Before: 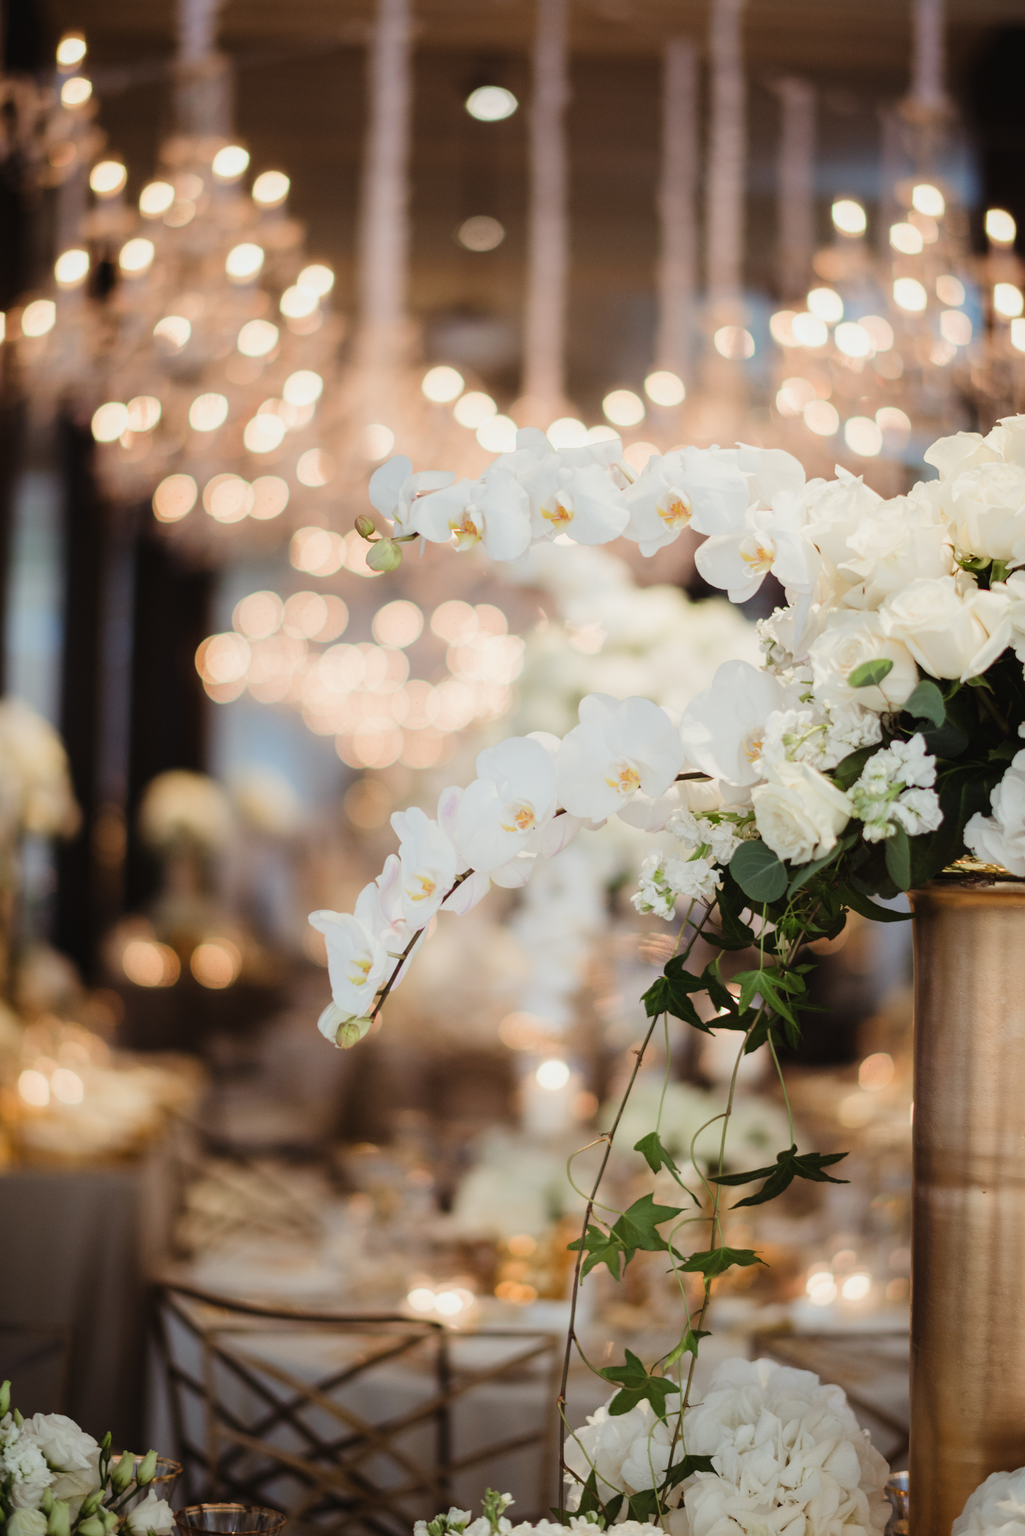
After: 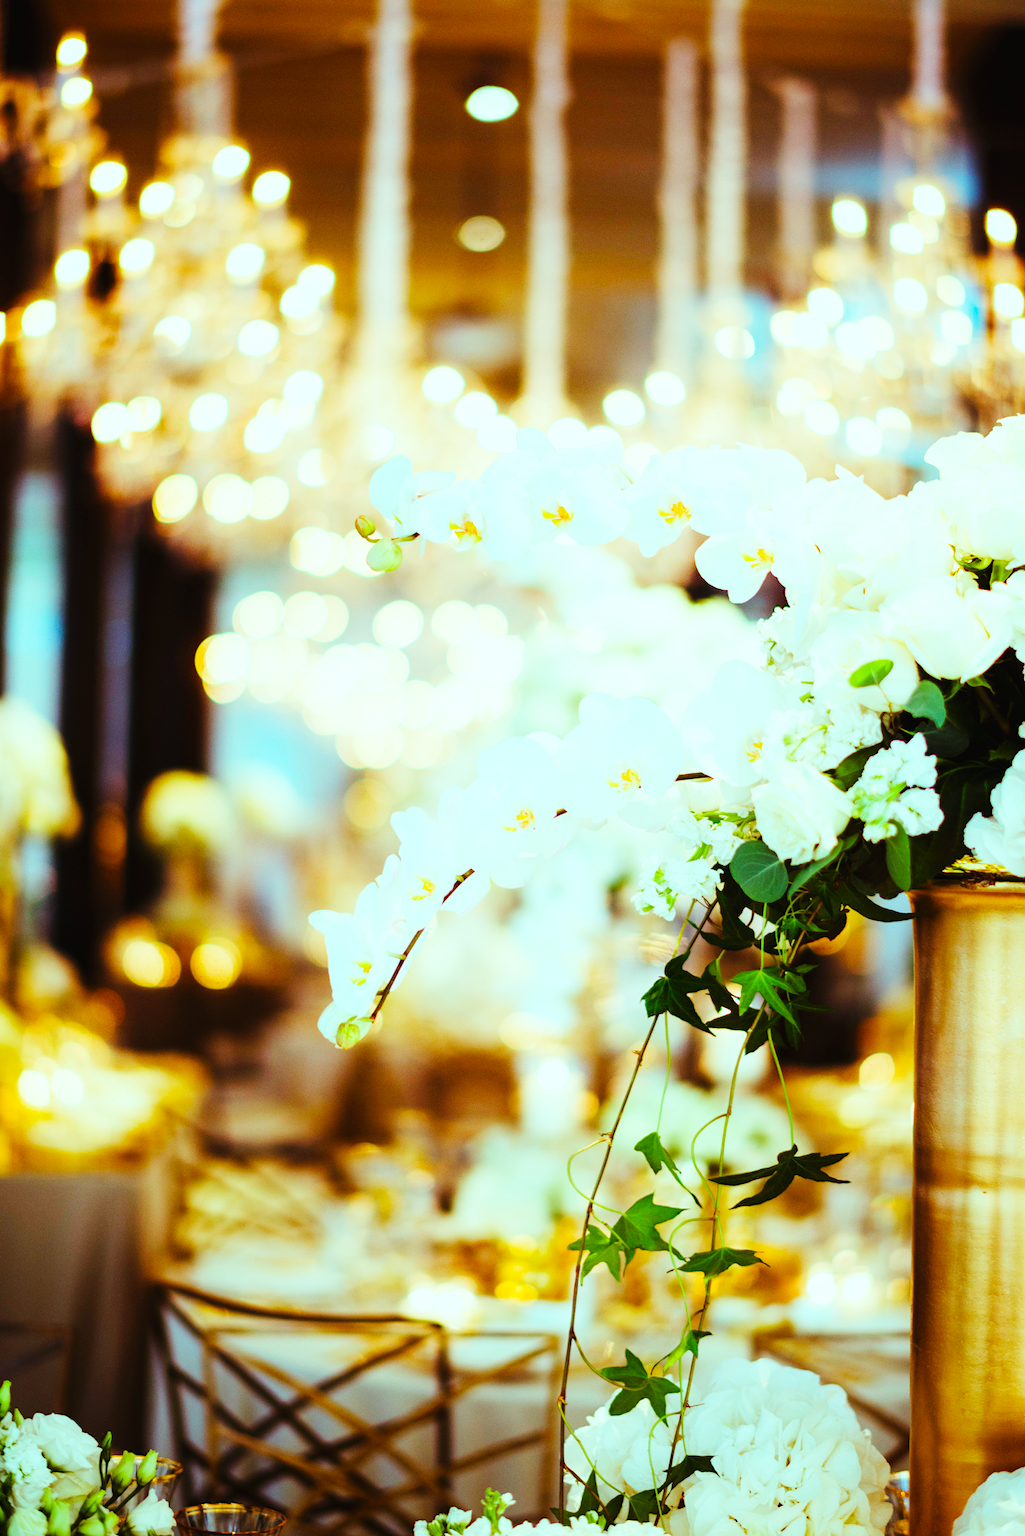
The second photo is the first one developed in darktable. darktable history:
color balance rgb: highlights gain › chroma 7.511%, highlights gain › hue 185.66°, linear chroma grading › global chroma 15.407%, perceptual saturation grading › global saturation 30.782%, global vibrance 21.54%
base curve: curves: ch0 [(0, 0.003) (0.001, 0.002) (0.006, 0.004) (0.02, 0.022) (0.048, 0.086) (0.094, 0.234) (0.162, 0.431) (0.258, 0.629) (0.385, 0.8) (0.548, 0.918) (0.751, 0.988) (1, 1)], preserve colors none
